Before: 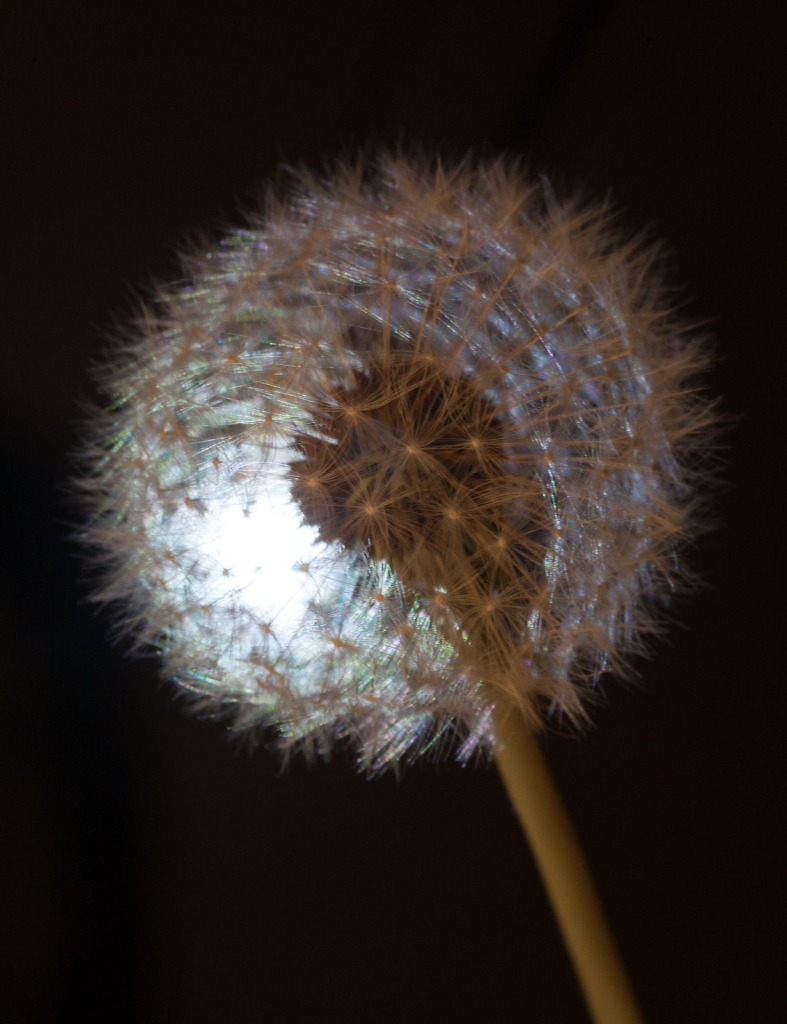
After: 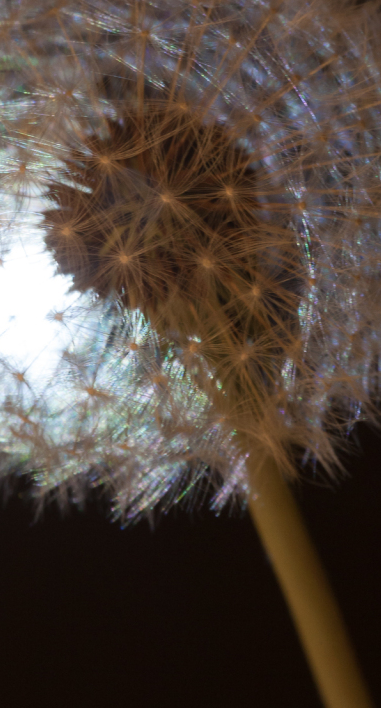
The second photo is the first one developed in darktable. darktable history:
crop: left 31.308%, top 24.603%, right 20.269%, bottom 6.243%
